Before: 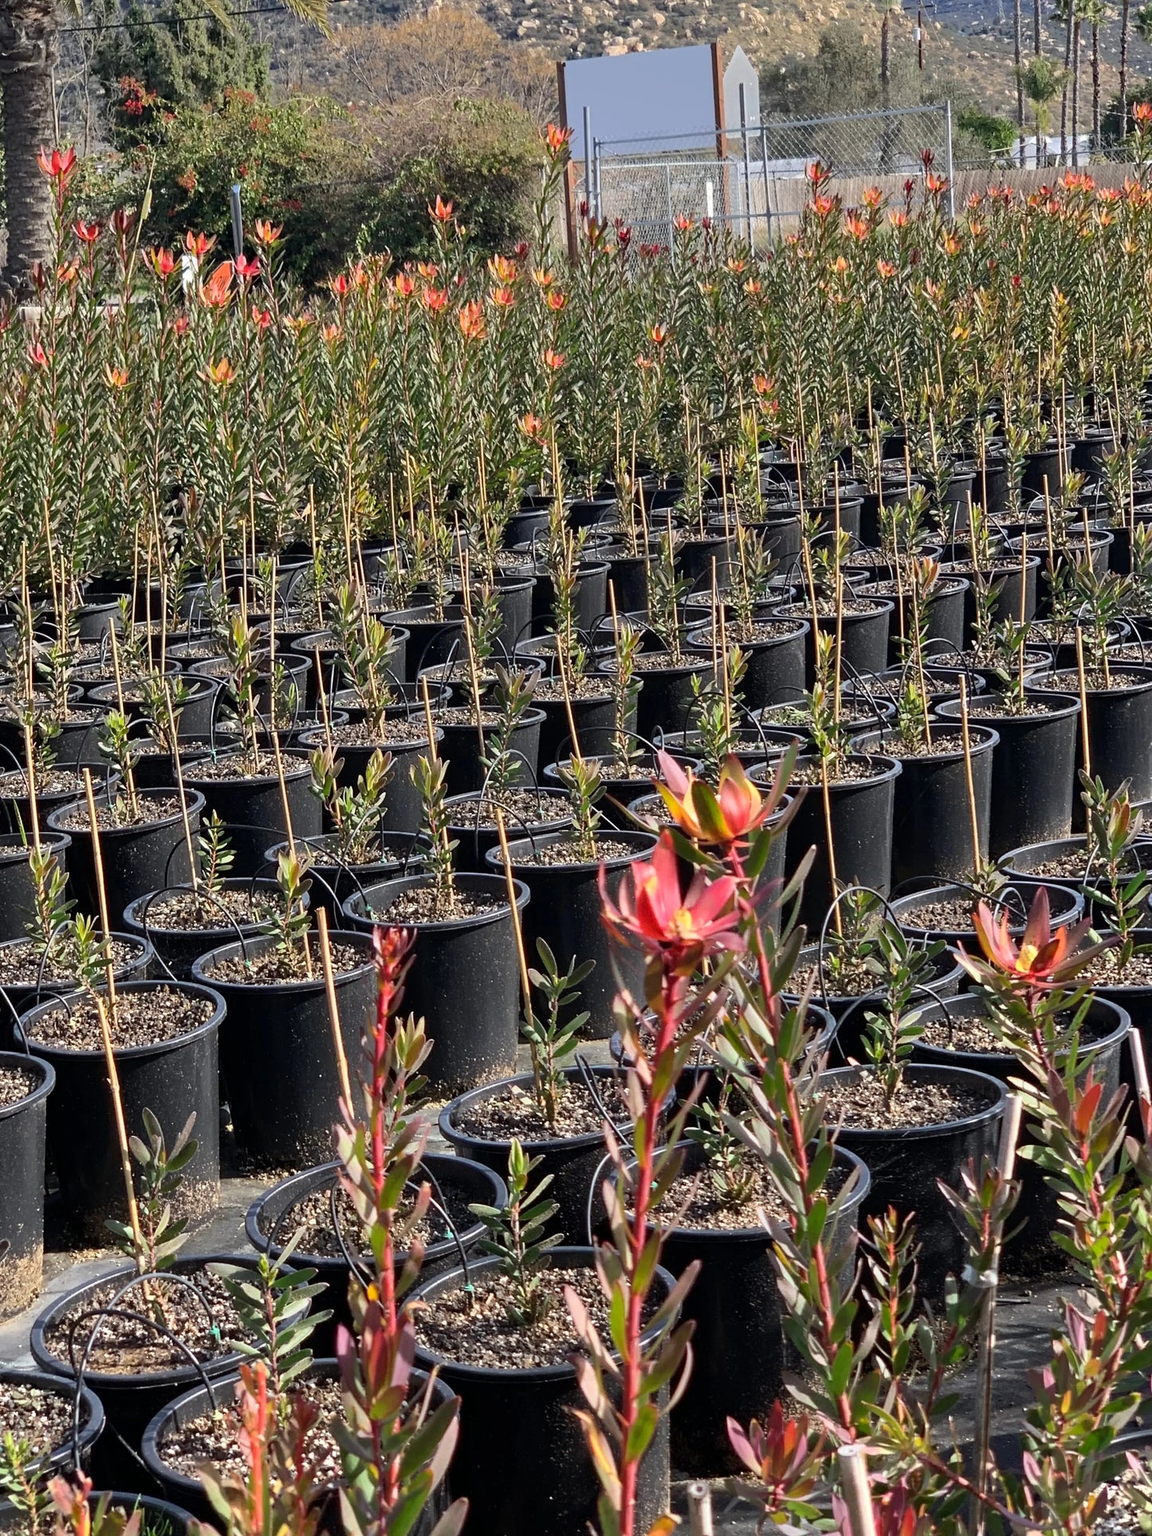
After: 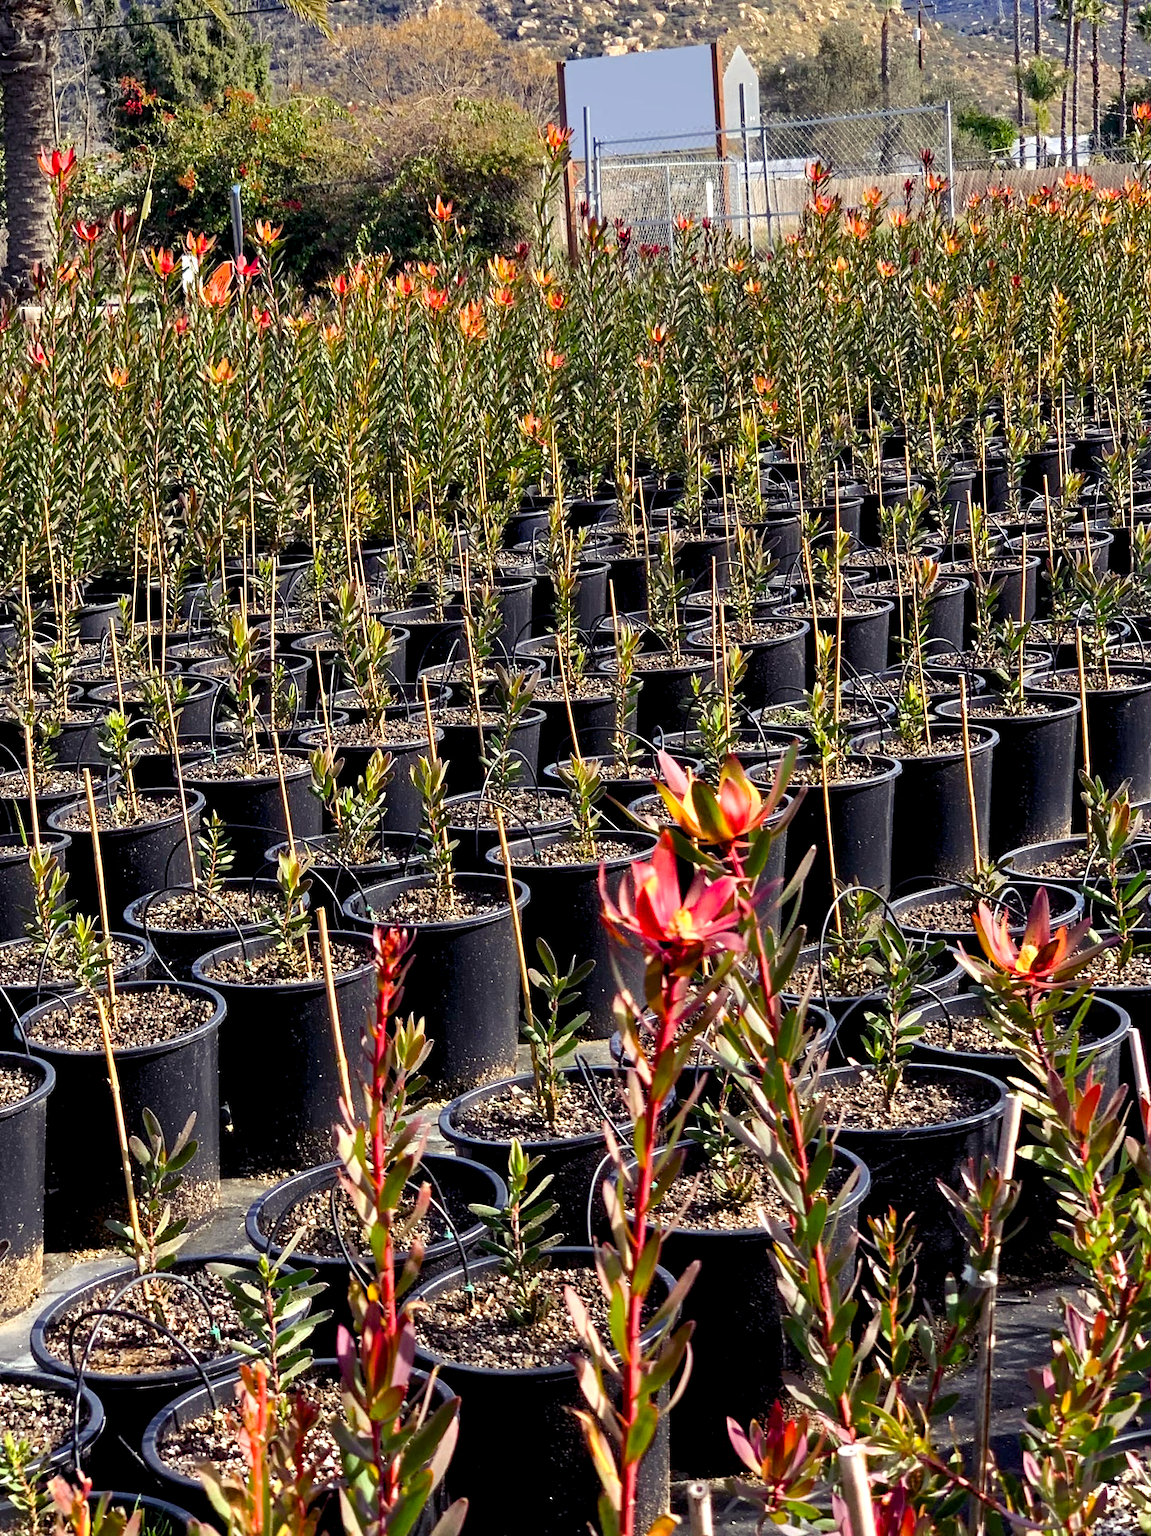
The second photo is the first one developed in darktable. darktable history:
color balance rgb: shadows lift › luminance -21.66%, shadows lift › chroma 6.57%, shadows lift › hue 270°, power › chroma 0.68%, power › hue 60°, highlights gain › luminance 6.08%, highlights gain › chroma 1.33%, highlights gain › hue 90°, global offset › luminance -0.87%, perceptual saturation grading › global saturation 26.86%, perceptual saturation grading › highlights -28.39%, perceptual saturation grading › mid-tones 15.22%, perceptual saturation grading › shadows 33.98%, perceptual brilliance grading › highlights 10%, perceptual brilliance grading › mid-tones 5%
